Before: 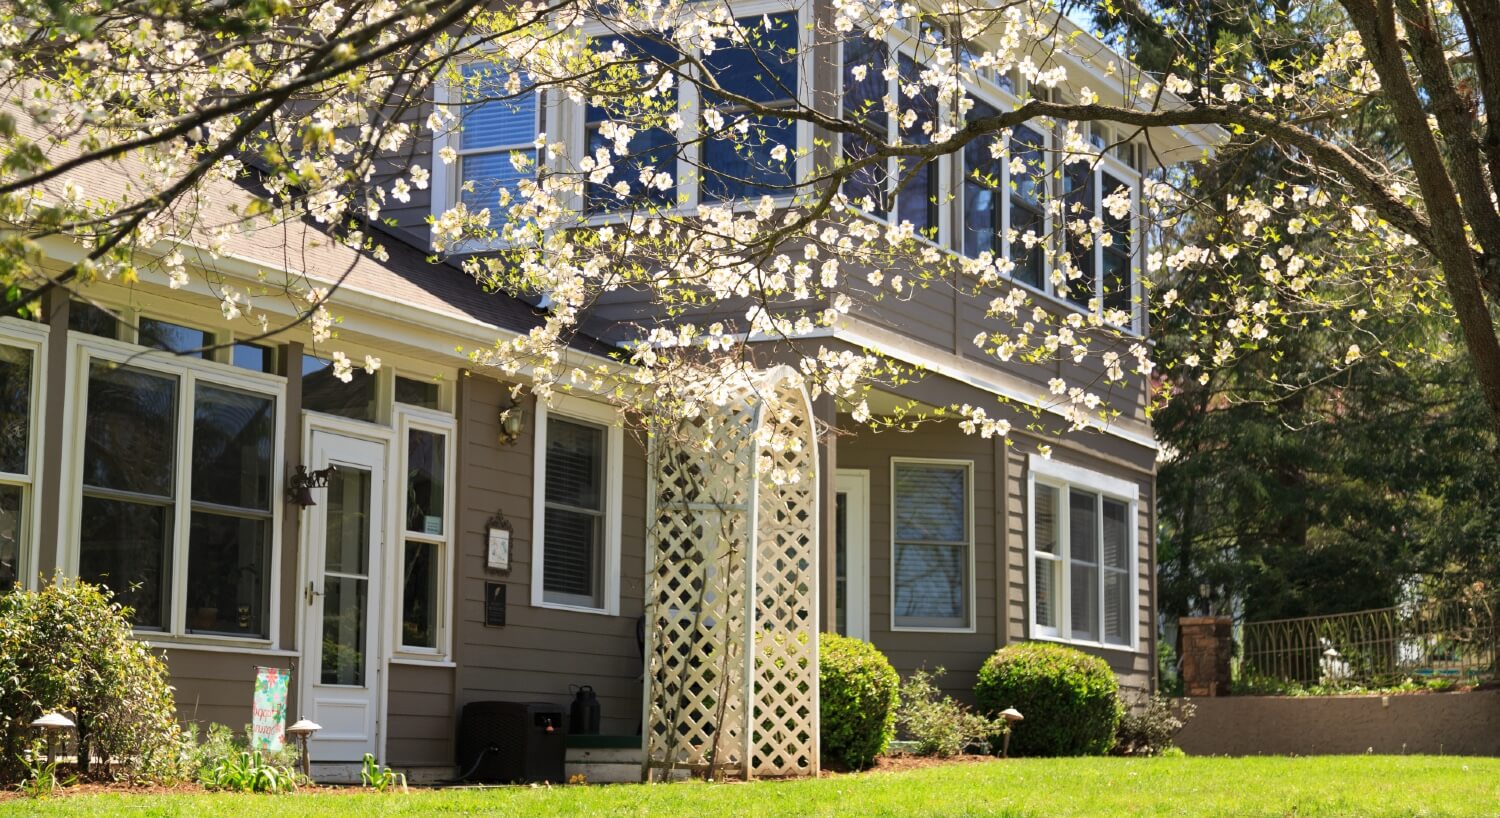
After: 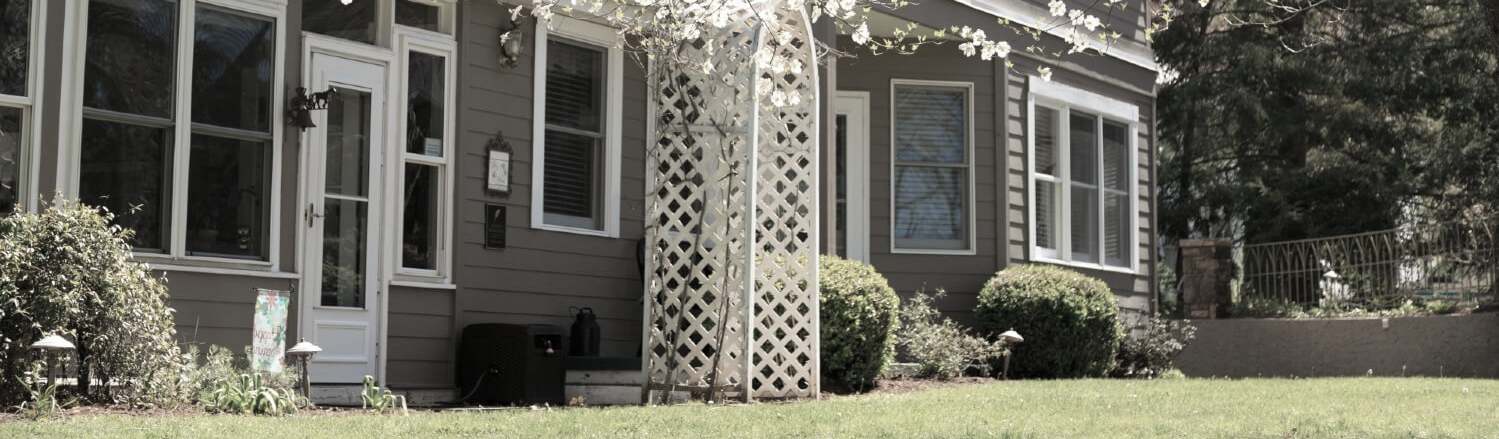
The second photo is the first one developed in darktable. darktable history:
crop and rotate: top 46.237%
color zones: curves: ch1 [(0.238, 0.163) (0.476, 0.2) (0.733, 0.322) (0.848, 0.134)]
